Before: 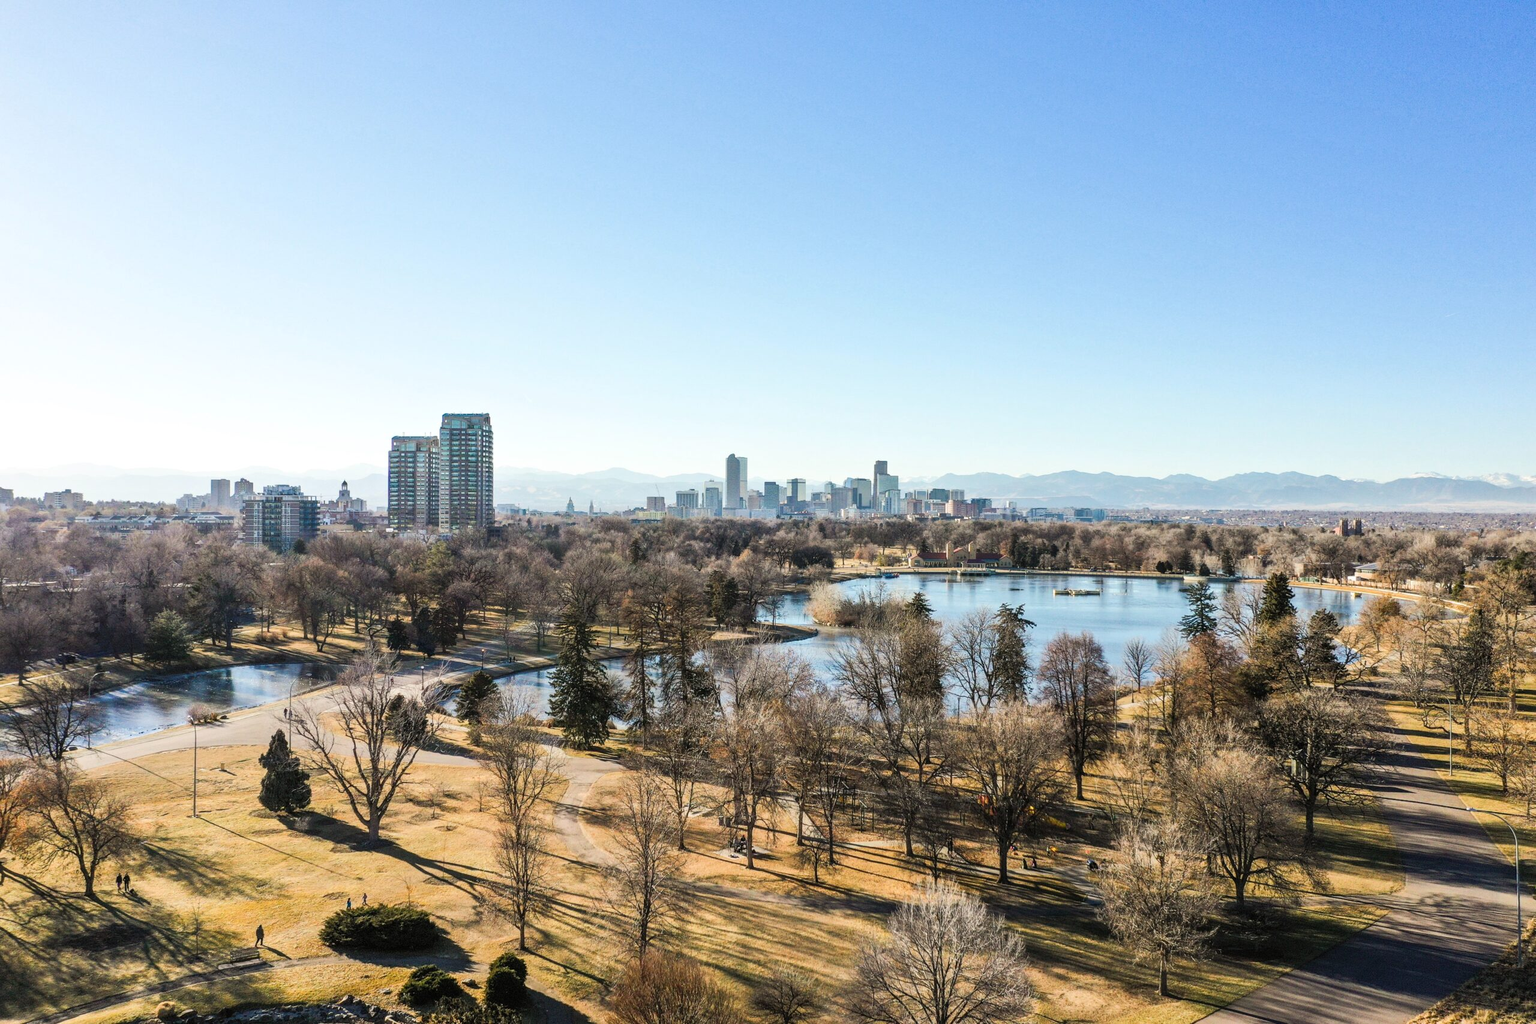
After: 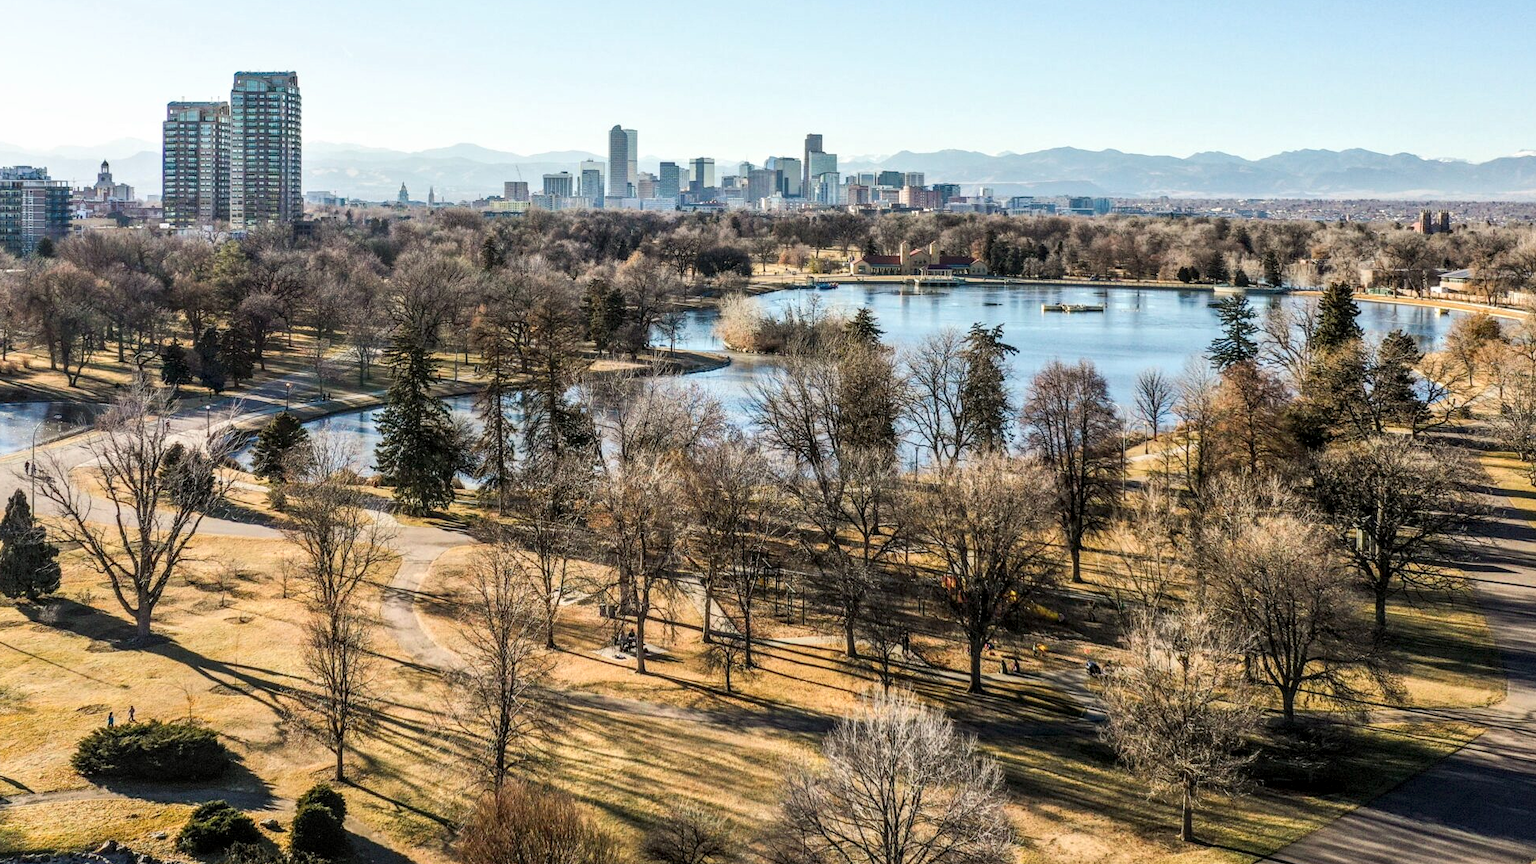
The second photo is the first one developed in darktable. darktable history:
crop and rotate: left 17.299%, top 35.115%, right 7.015%, bottom 1.024%
local contrast: detail 130%
